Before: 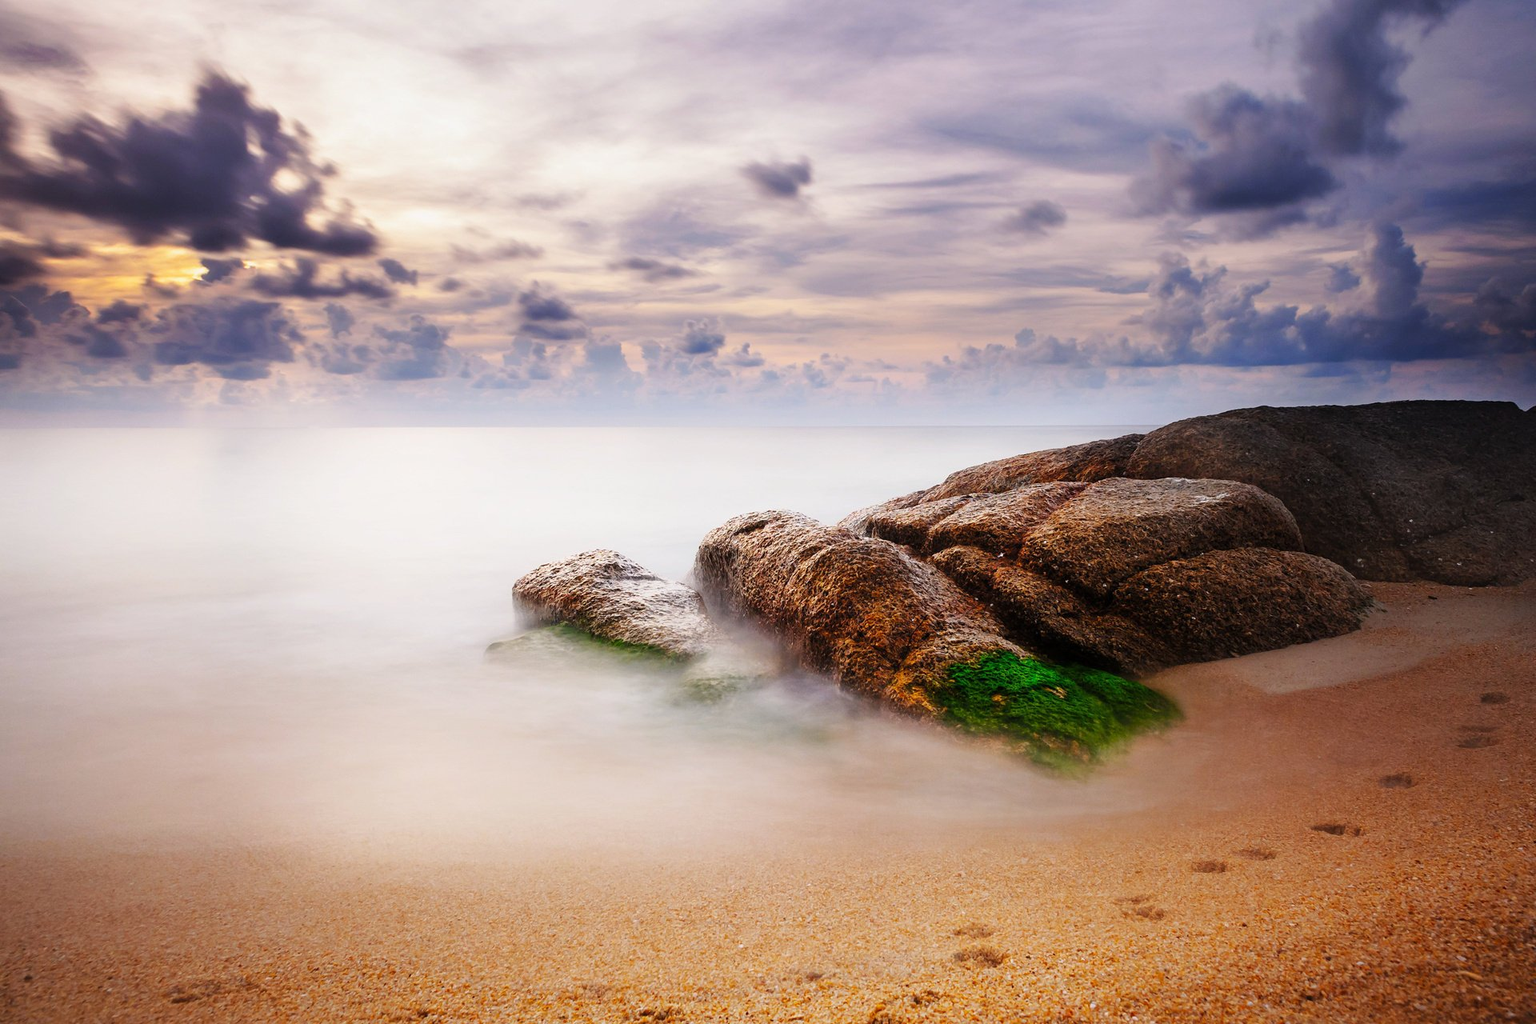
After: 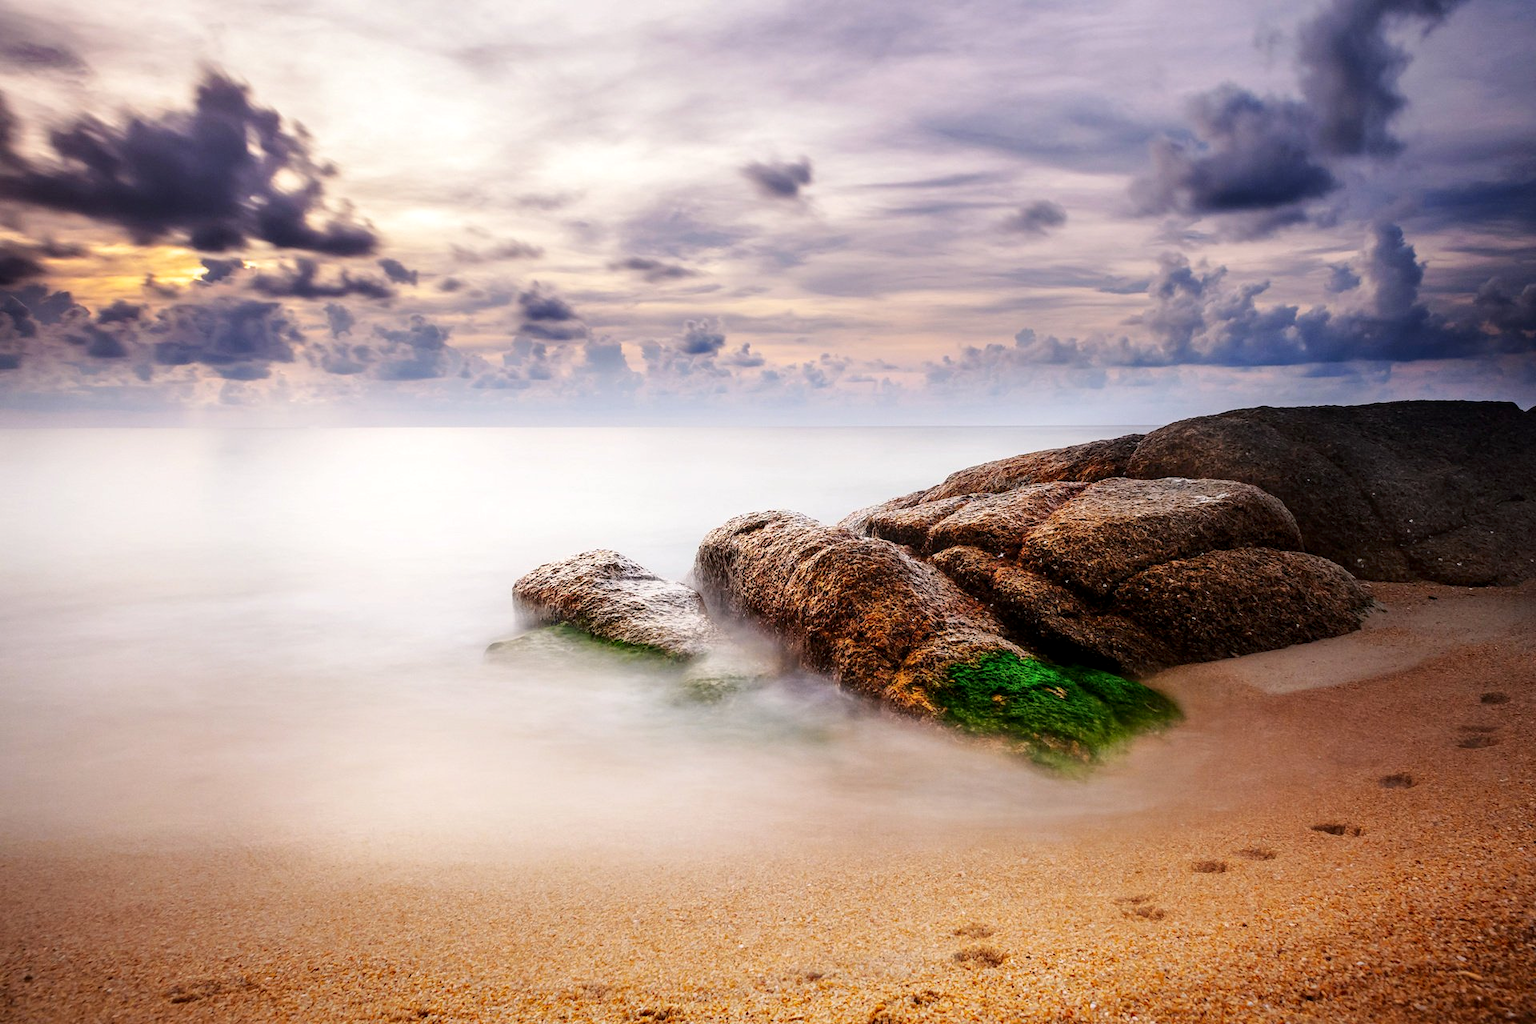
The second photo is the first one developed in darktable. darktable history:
exposure: exposure 0.086 EV, compensate highlight preservation false
tone curve: curves: ch0 [(0, 0) (0.08, 0.056) (0.4, 0.4) (0.6, 0.612) (0.92, 0.924) (1, 1)], color space Lab, independent channels, preserve colors none
local contrast: on, module defaults
